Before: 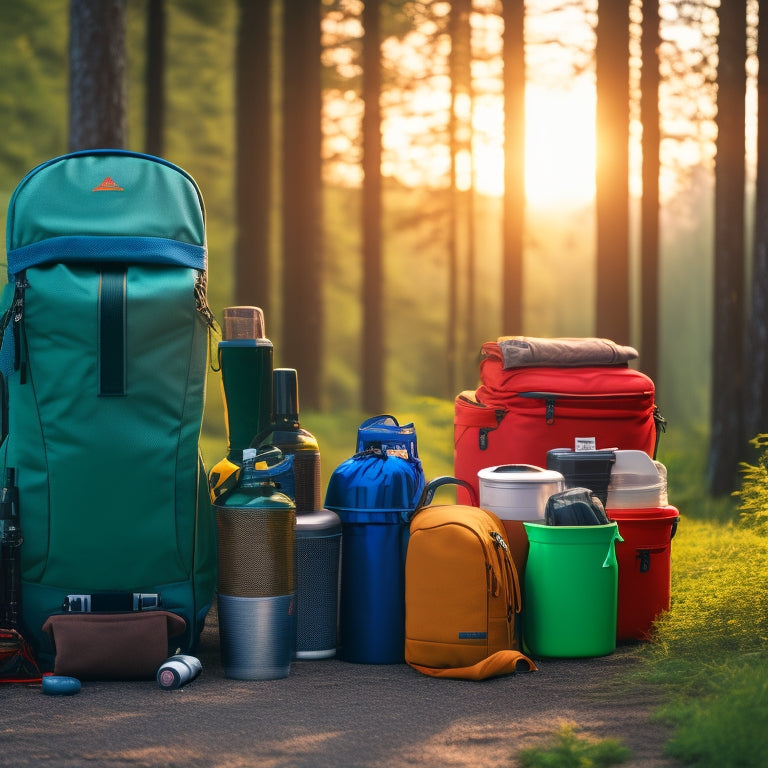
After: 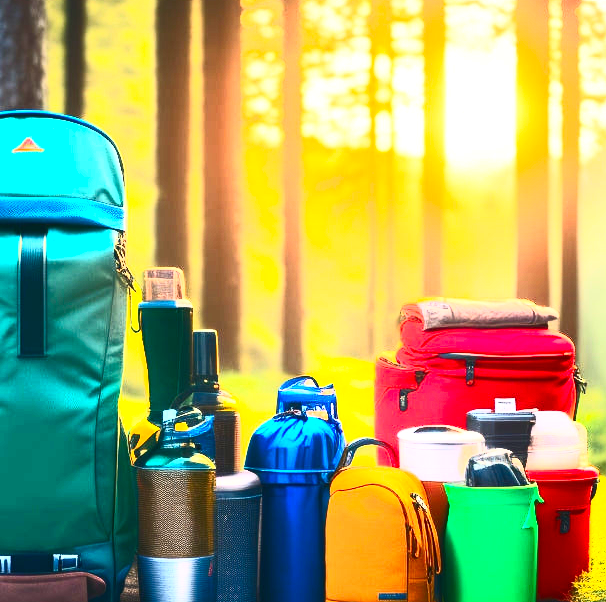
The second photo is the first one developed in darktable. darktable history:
crop and rotate: left 10.527%, top 5.141%, right 10.496%, bottom 16.382%
exposure: black level correction 0, exposure 1 EV, compensate exposure bias true, compensate highlight preservation false
contrast brightness saturation: contrast 0.83, brightness 0.59, saturation 0.574
